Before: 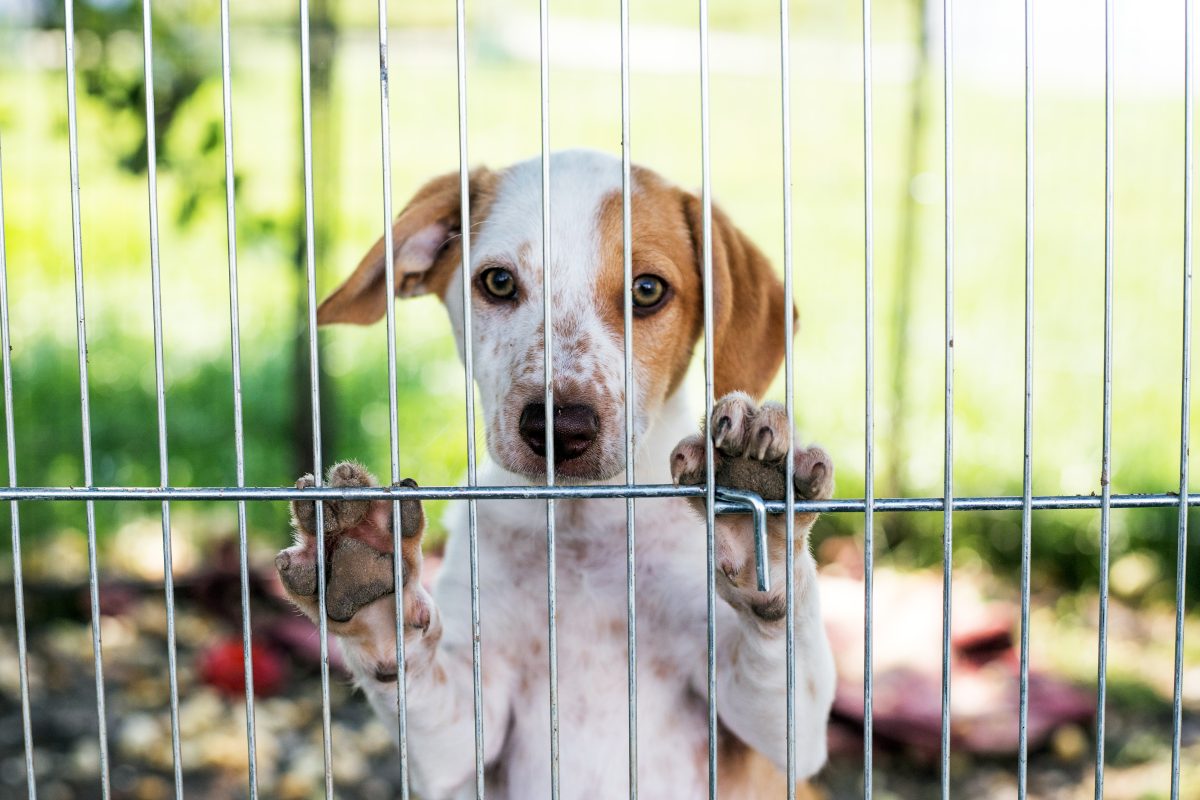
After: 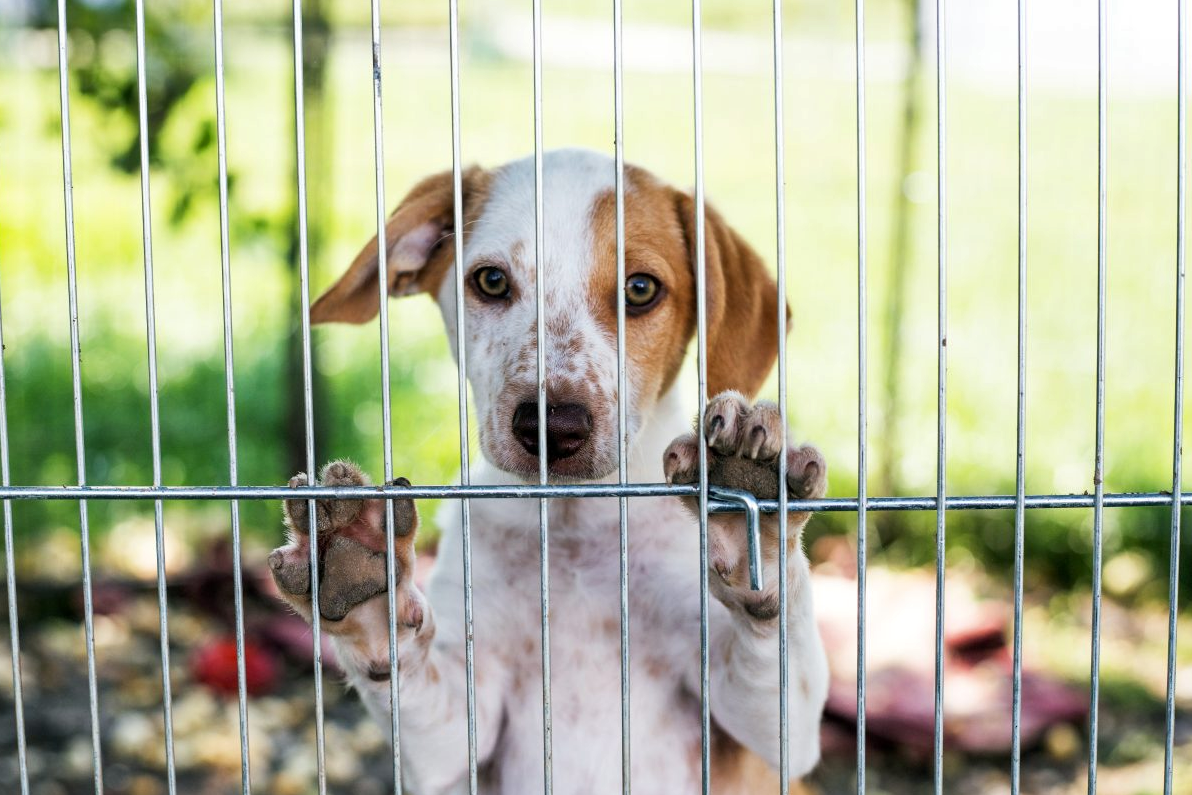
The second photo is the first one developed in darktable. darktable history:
crop and rotate: left 0.64%, top 0.188%, bottom 0.346%
shadows and highlights: radius 127.69, shadows 30.38, highlights -30.68, low approximation 0.01, soften with gaussian
local contrast: mode bilateral grid, contrast 16, coarseness 37, detail 104%, midtone range 0.2
